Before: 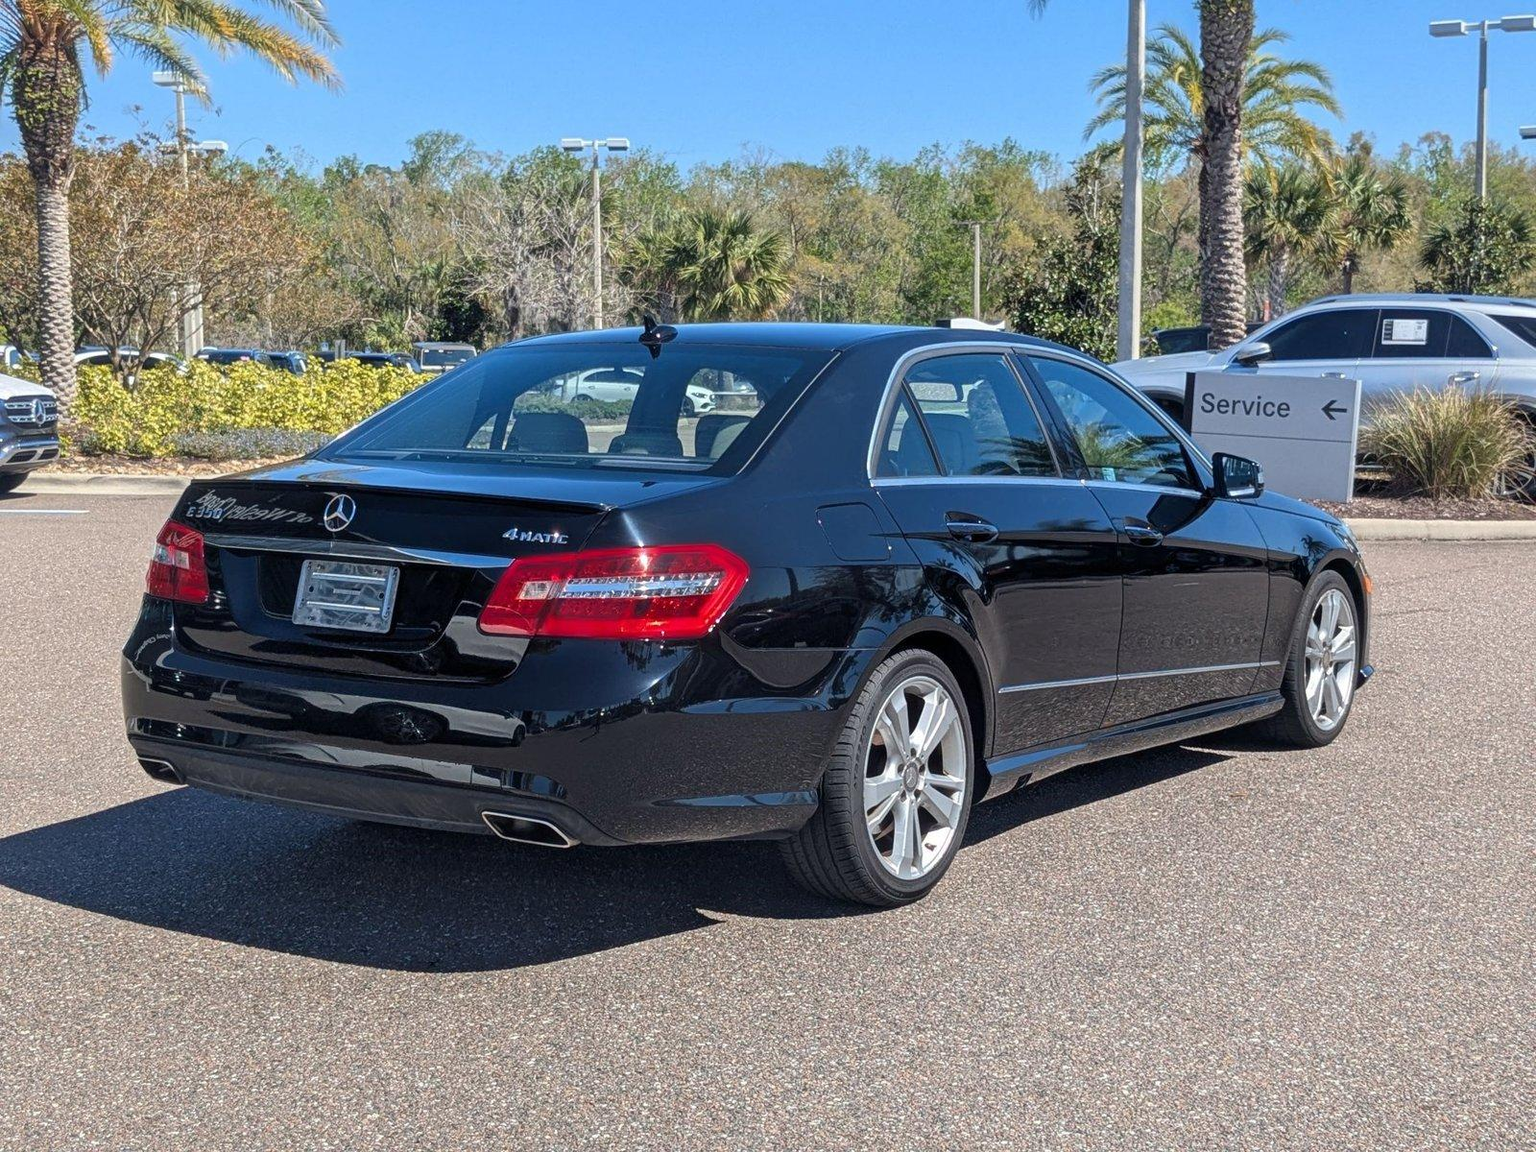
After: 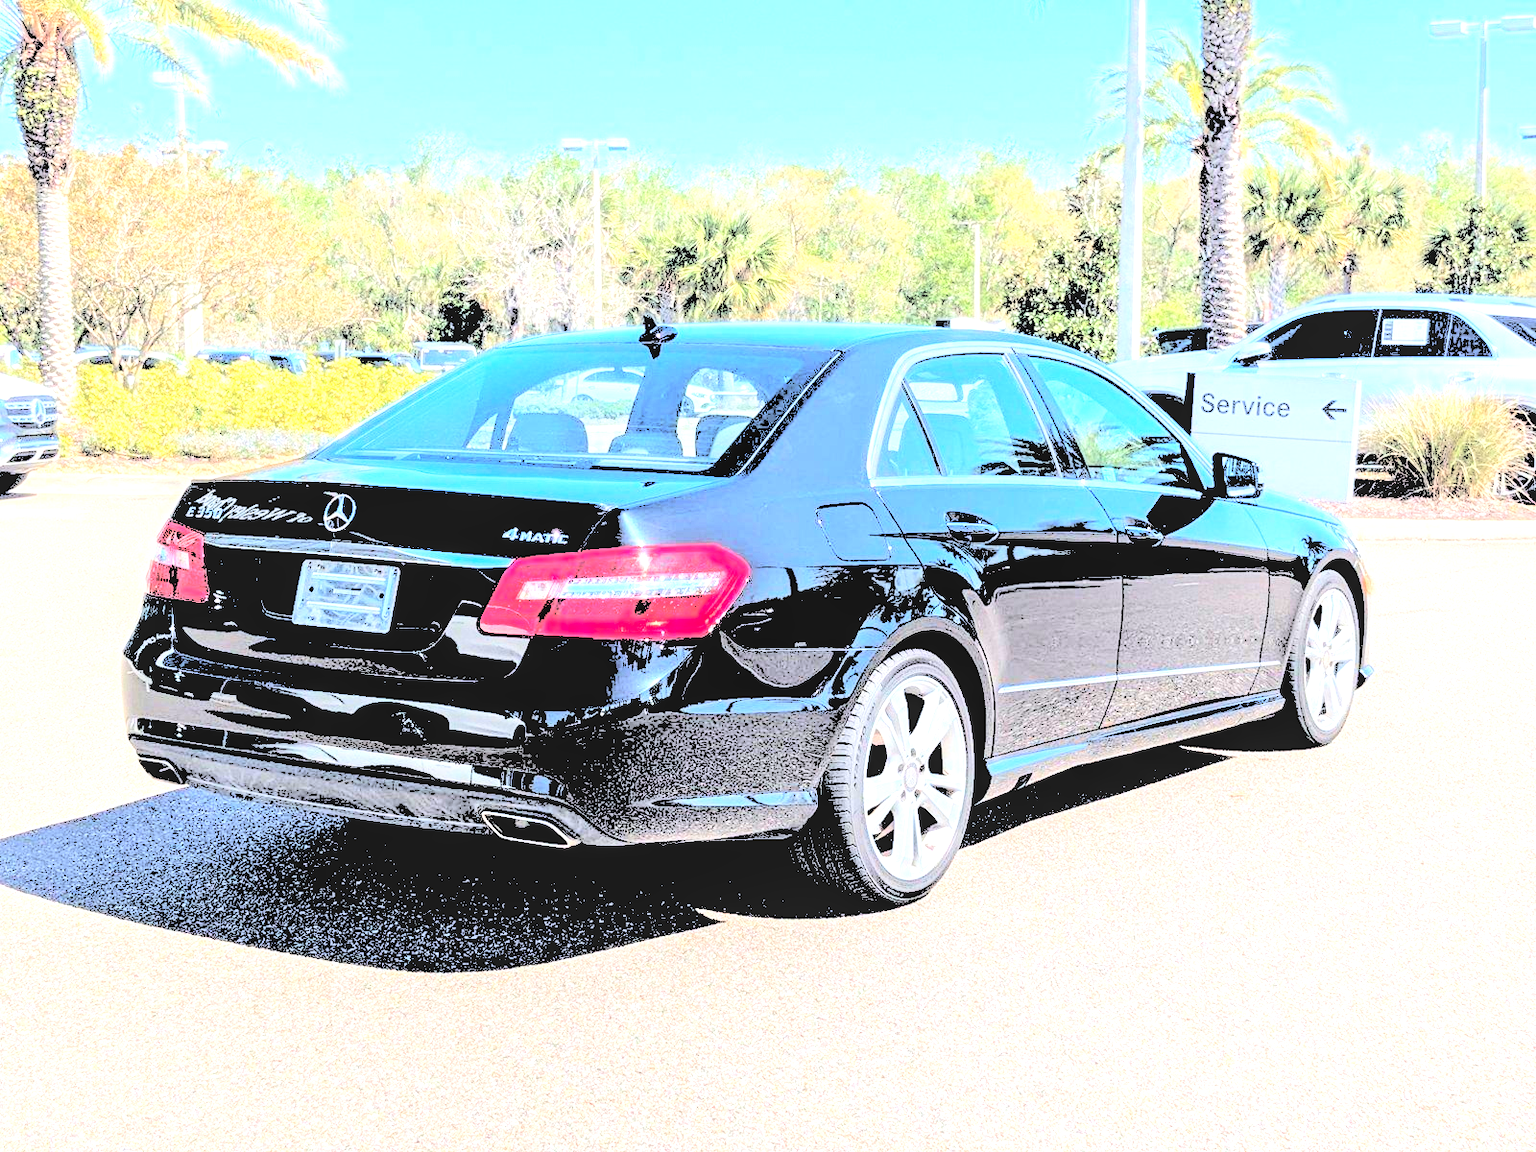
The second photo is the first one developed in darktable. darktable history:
levels: black 3.8%, levels [0.246, 0.256, 0.506]
local contrast: on, module defaults
exposure: black level correction -0.036, exposure -0.497 EV, compensate highlight preservation false
